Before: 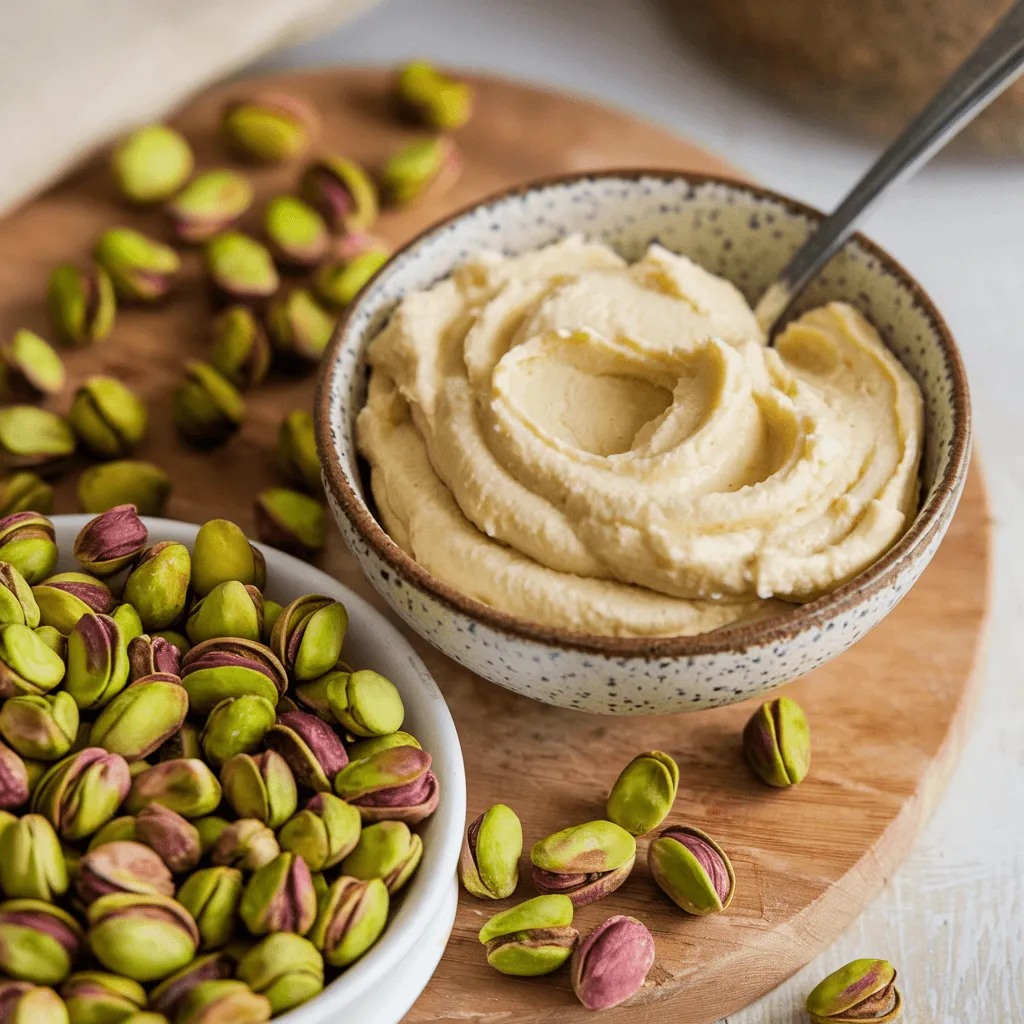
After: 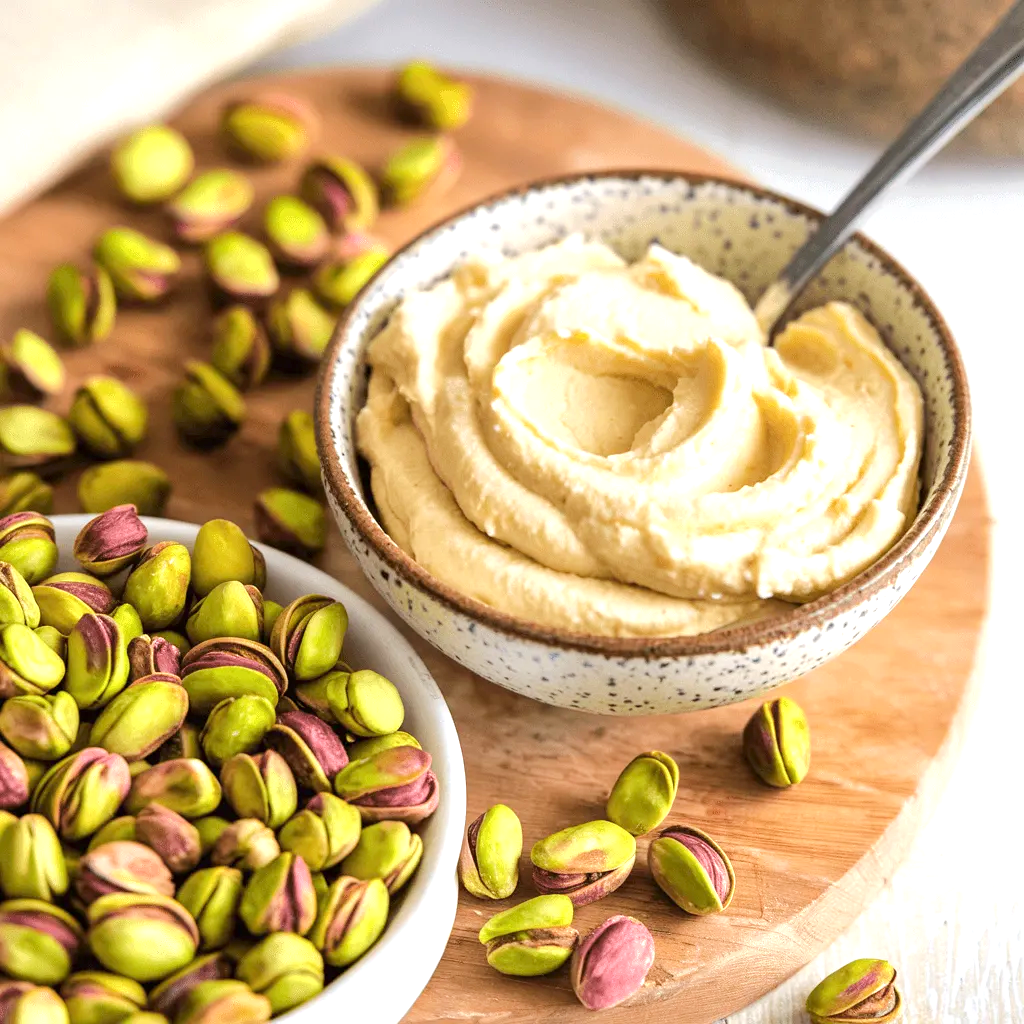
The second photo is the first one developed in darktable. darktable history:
exposure: exposure 0.785 EV, compensate highlight preservation false
base curve: curves: ch0 [(0, 0) (0.262, 0.32) (0.722, 0.705) (1, 1)]
